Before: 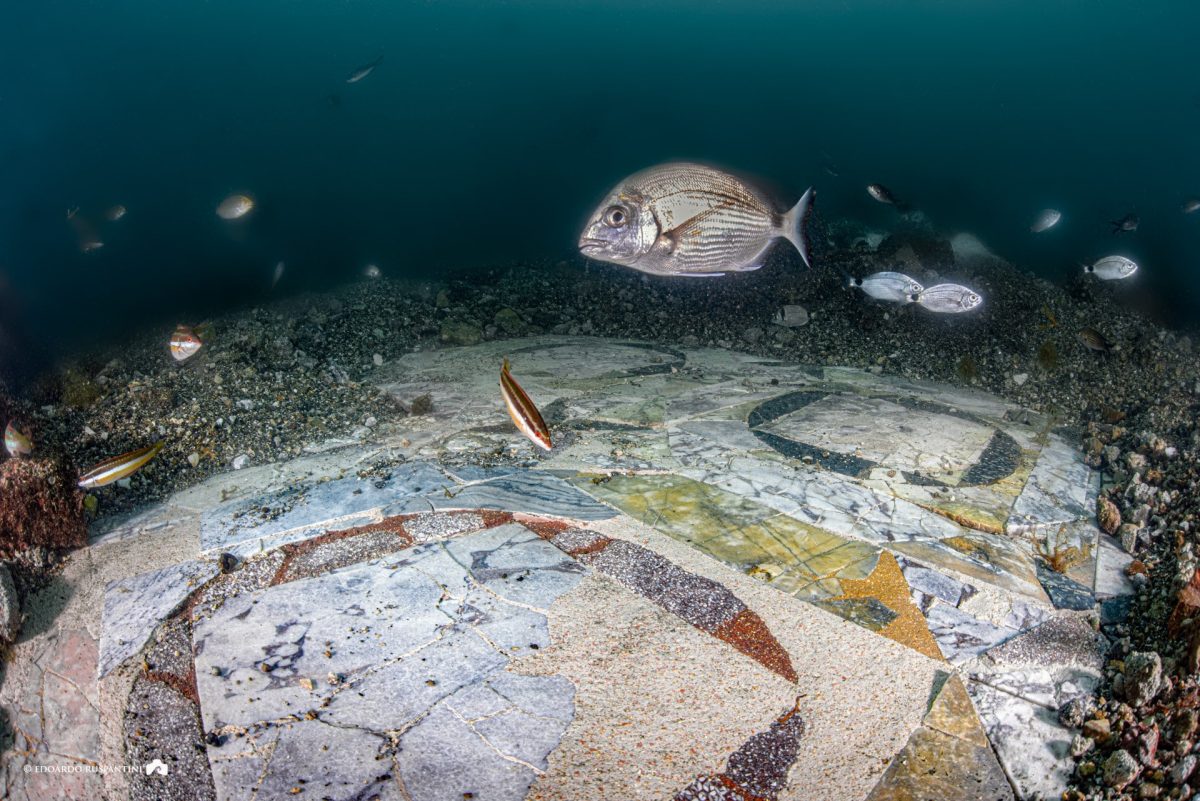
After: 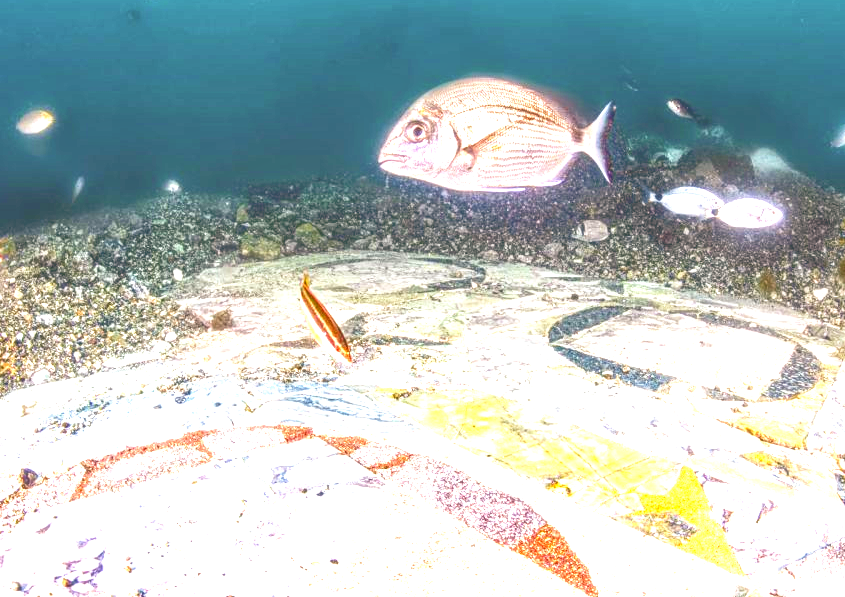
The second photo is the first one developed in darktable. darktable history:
tone curve: curves: ch0 [(0, 0) (0.003, 0.224) (0.011, 0.229) (0.025, 0.234) (0.044, 0.242) (0.069, 0.249) (0.1, 0.256) (0.136, 0.265) (0.177, 0.285) (0.224, 0.304) (0.277, 0.337) (0.335, 0.385) (0.399, 0.435) (0.468, 0.507) (0.543, 0.59) (0.623, 0.674) (0.709, 0.763) (0.801, 0.852) (0.898, 0.931) (1, 1)], color space Lab, independent channels, preserve colors none
crop and rotate: left 16.7%, top 10.726%, right 12.859%, bottom 14.624%
velvia: on, module defaults
local contrast: highlights 2%, shadows 3%, detail 134%
color balance rgb: shadows lift › hue 84.75°, power › chroma 1.556%, power › hue 26.49°, shadows fall-off 298.487%, white fulcrum 2 EV, highlights fall-off 298.425%, perceptual saturation grading › global saturation 14.634%, mask middle-gray fulcrum 99.839%, contrast gray fulcrum 38.328%
exposure: black level correction 0, exposure 2.112 EV, compensate highlight preservation false
tone equalizer: -8 EV 0.995 EV, -7 EV 0.98 EV, -6 EV 0.997 EV, -5 EV 0.998 EV, -4 EV 1.03 EV, -3 EV 0.744 EV, -2 EV 0.498 EV, -1 EV 0.251 EV
